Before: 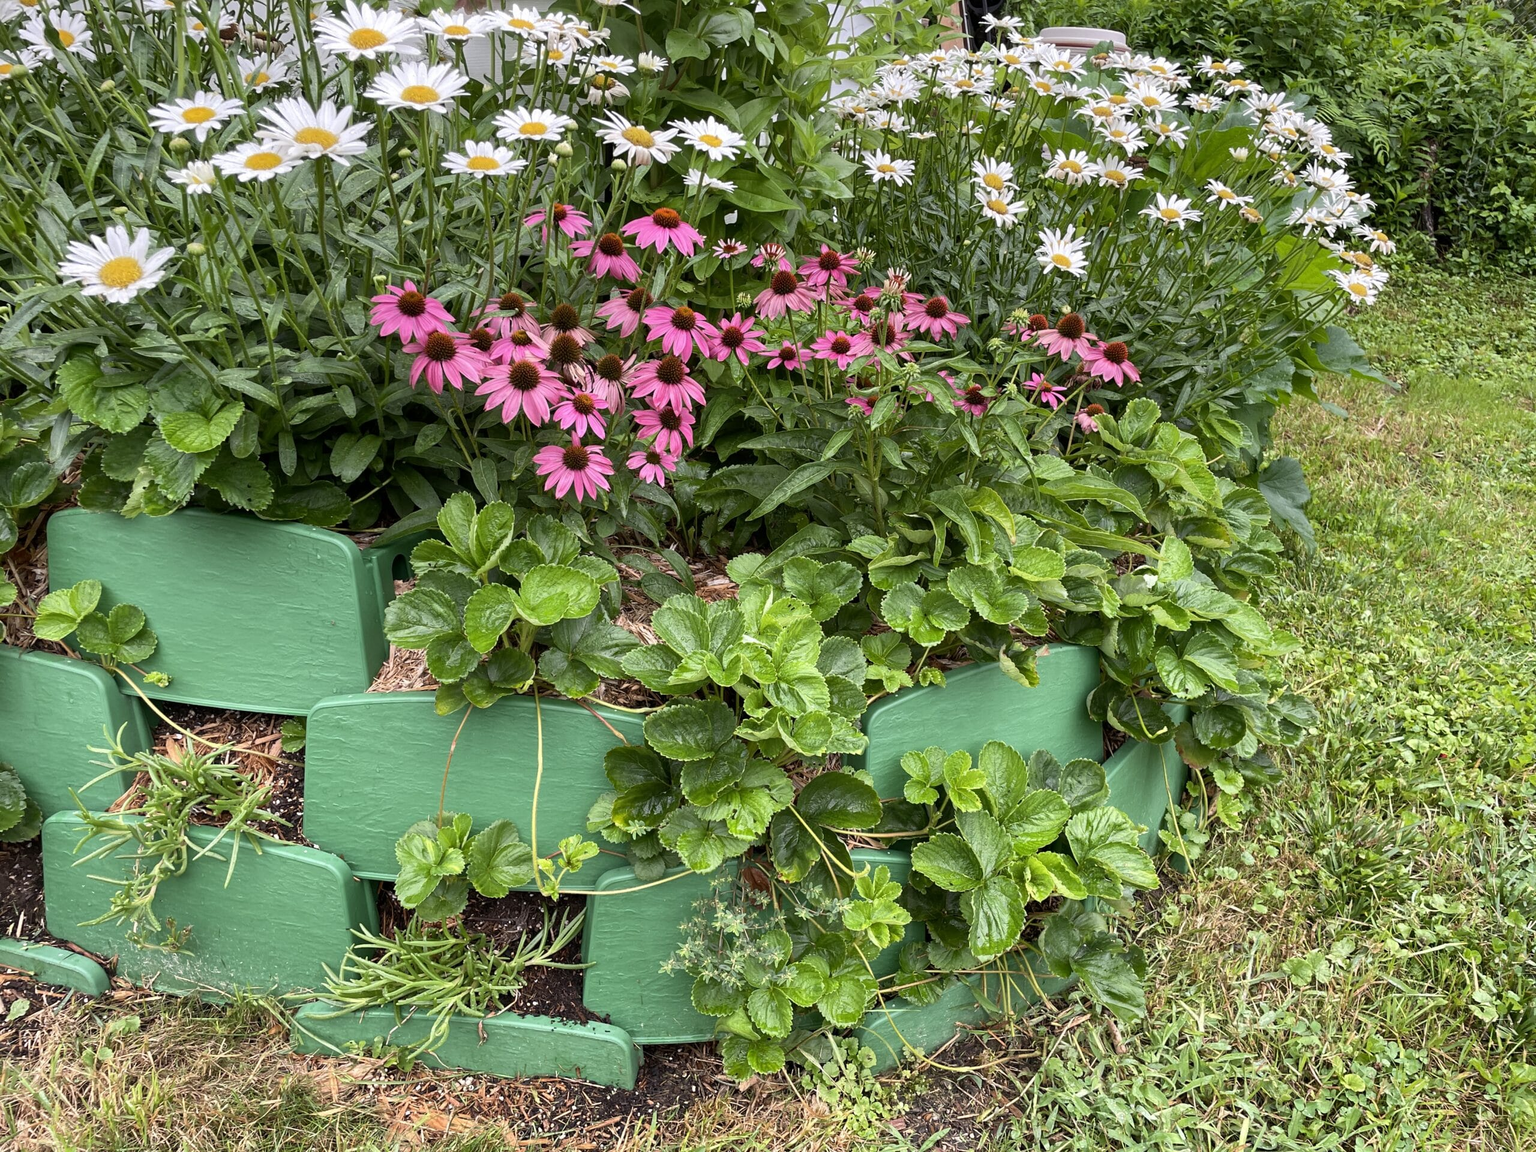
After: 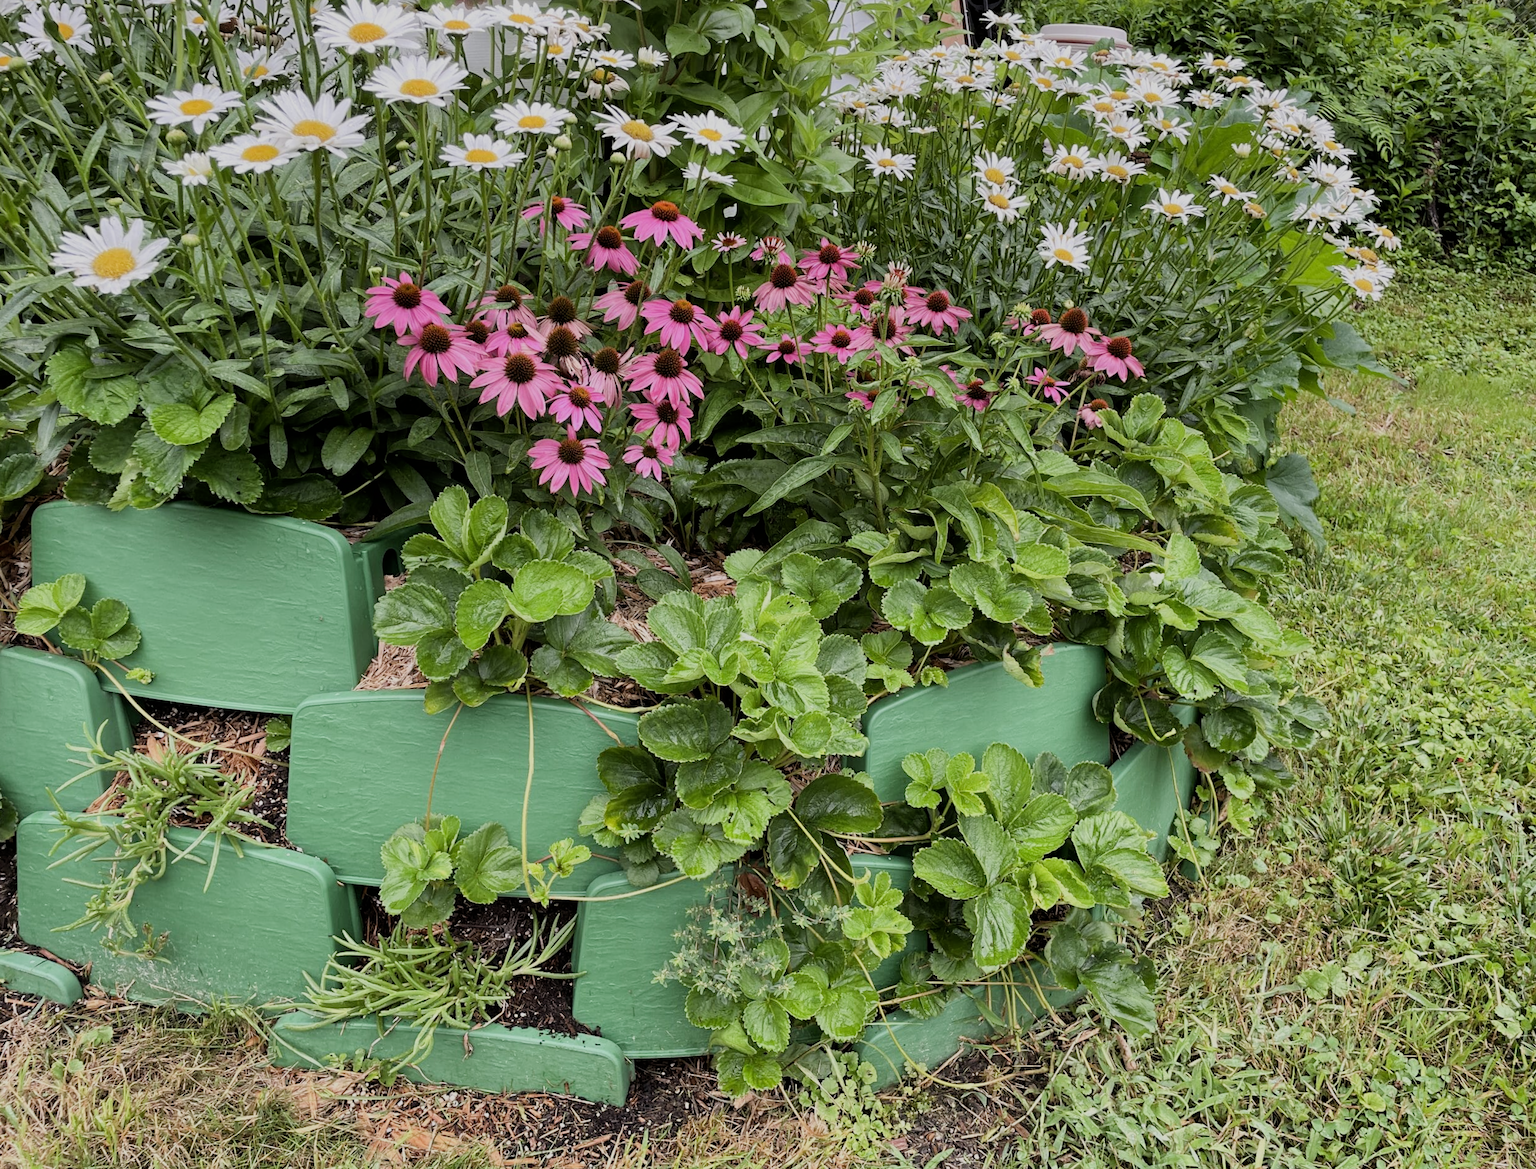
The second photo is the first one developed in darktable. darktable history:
filmic rgb: black relative exposure -7.65 EV, white relative exposure 4.56 EV, hardness 3.61
rotate and perspective: rotation 0.226°, lens shift (vertical) -0.042, crop left 0.023, crop right 0.982, crop top 0.006, crop bottom 0.994
